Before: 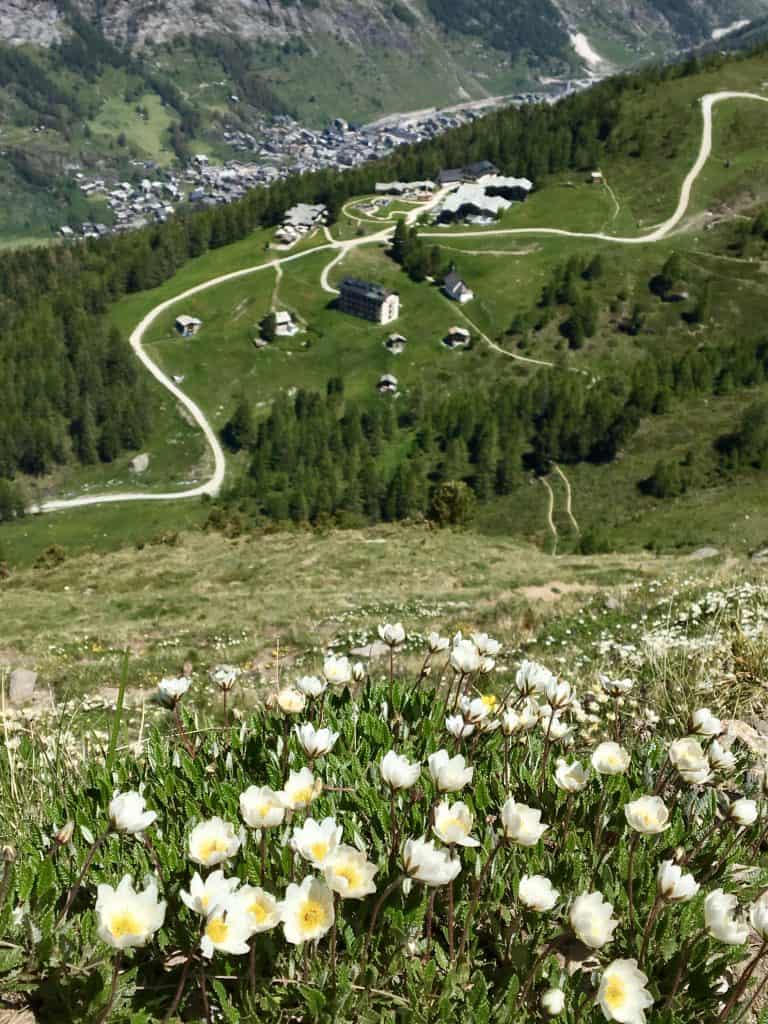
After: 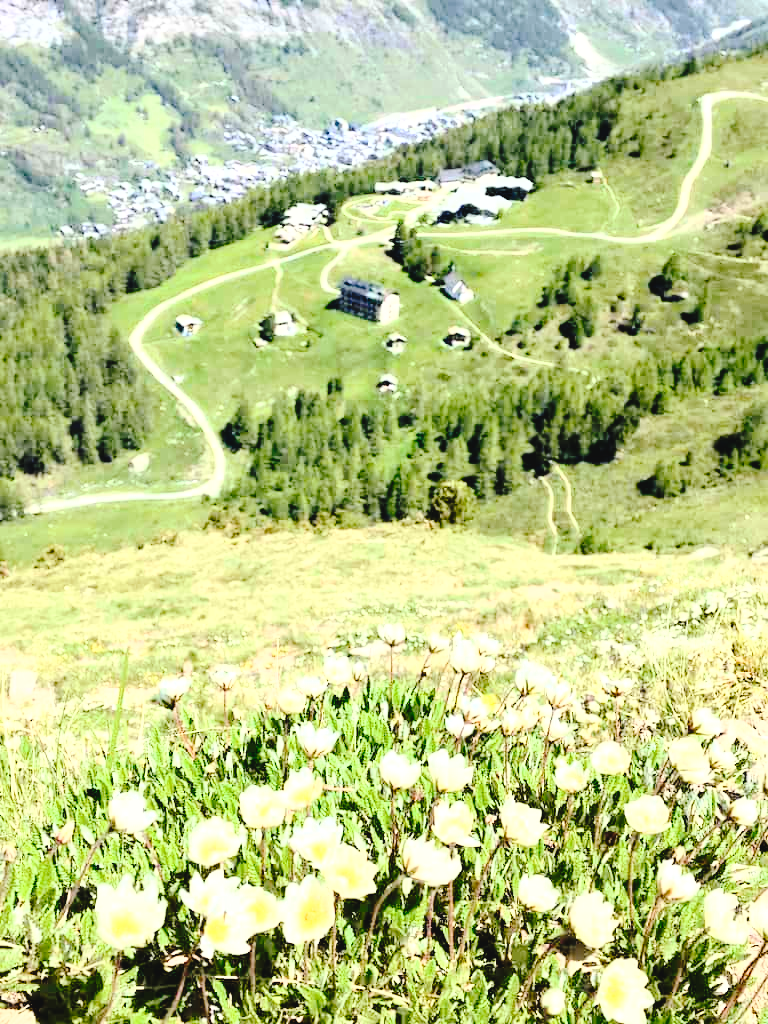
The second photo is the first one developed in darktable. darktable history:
base curve: curves: ch0 [(0, 0.003) (0.001, 0.002) (0.006, 0.004) (0.02, 0.022) (0.048, 0.086) (0.094, 0.234) (0.162, 0.431) (0.258, 0.629) (0.385, 0.8) (0.548, 0.918) (0.751, 0.988) (1, 1)]
exposure: black level correction 0, exposure 1.099 EV, compensate highlight preservation false
tone curve: curves: ch0 [(0, 0) (0.003, 0.041) (0.011, 0.042) (0.025, 0.041) (0.044, 0.043) (0.069, 0.048) (0.1, 0.059) (0.136, 0.079) (0.177, 0.107) (0.224, 0.152) (0.277, 0.235) (0.335, 0.331) (0.399, 0.427) (0.468, 0.512) (0.543, 0.595) (0.623, 0.668) (0.709, 0.736) (0.801, 0.813) (0.898, 0.891) (1, 1)], preserve colors none
